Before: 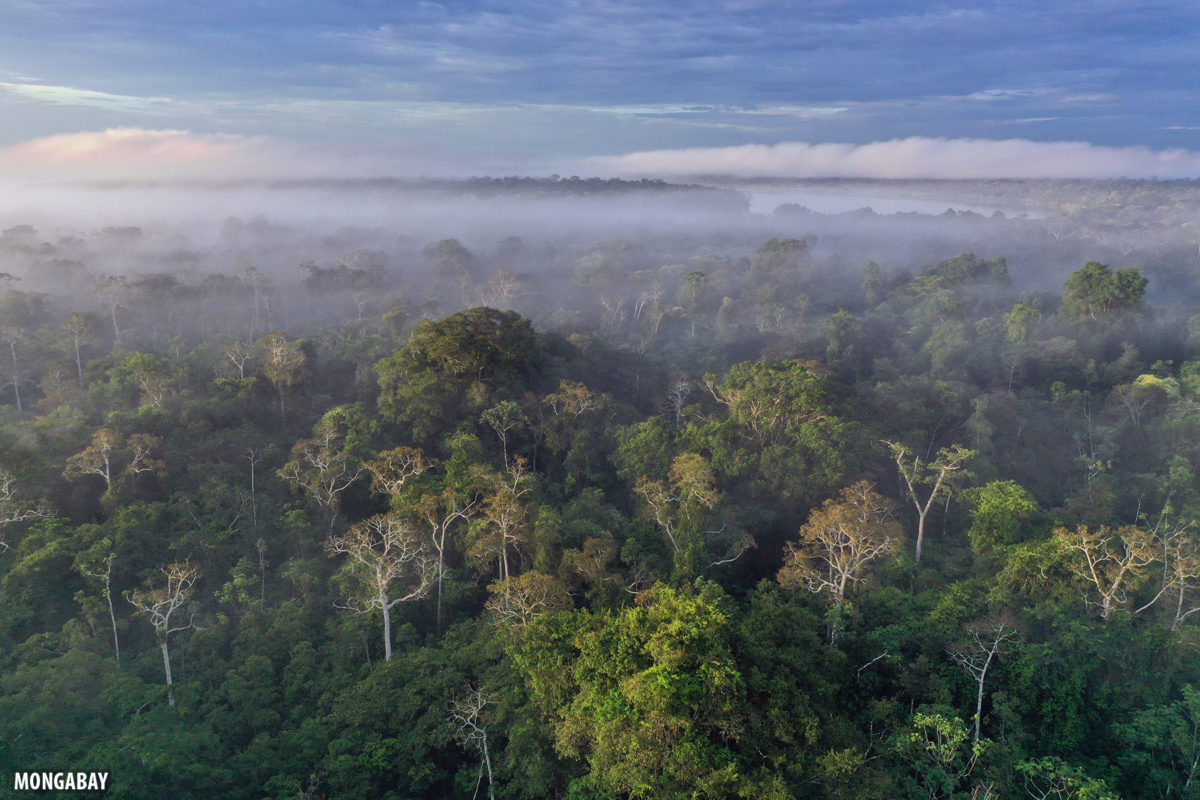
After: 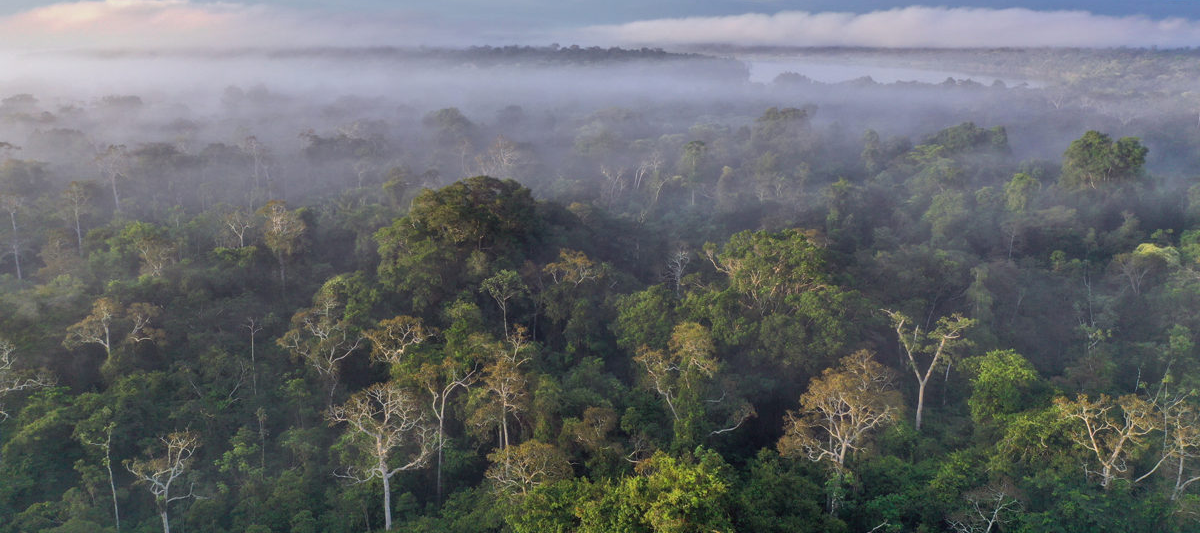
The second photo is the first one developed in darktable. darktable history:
crop: top 16.499%, bottom 16.767%
